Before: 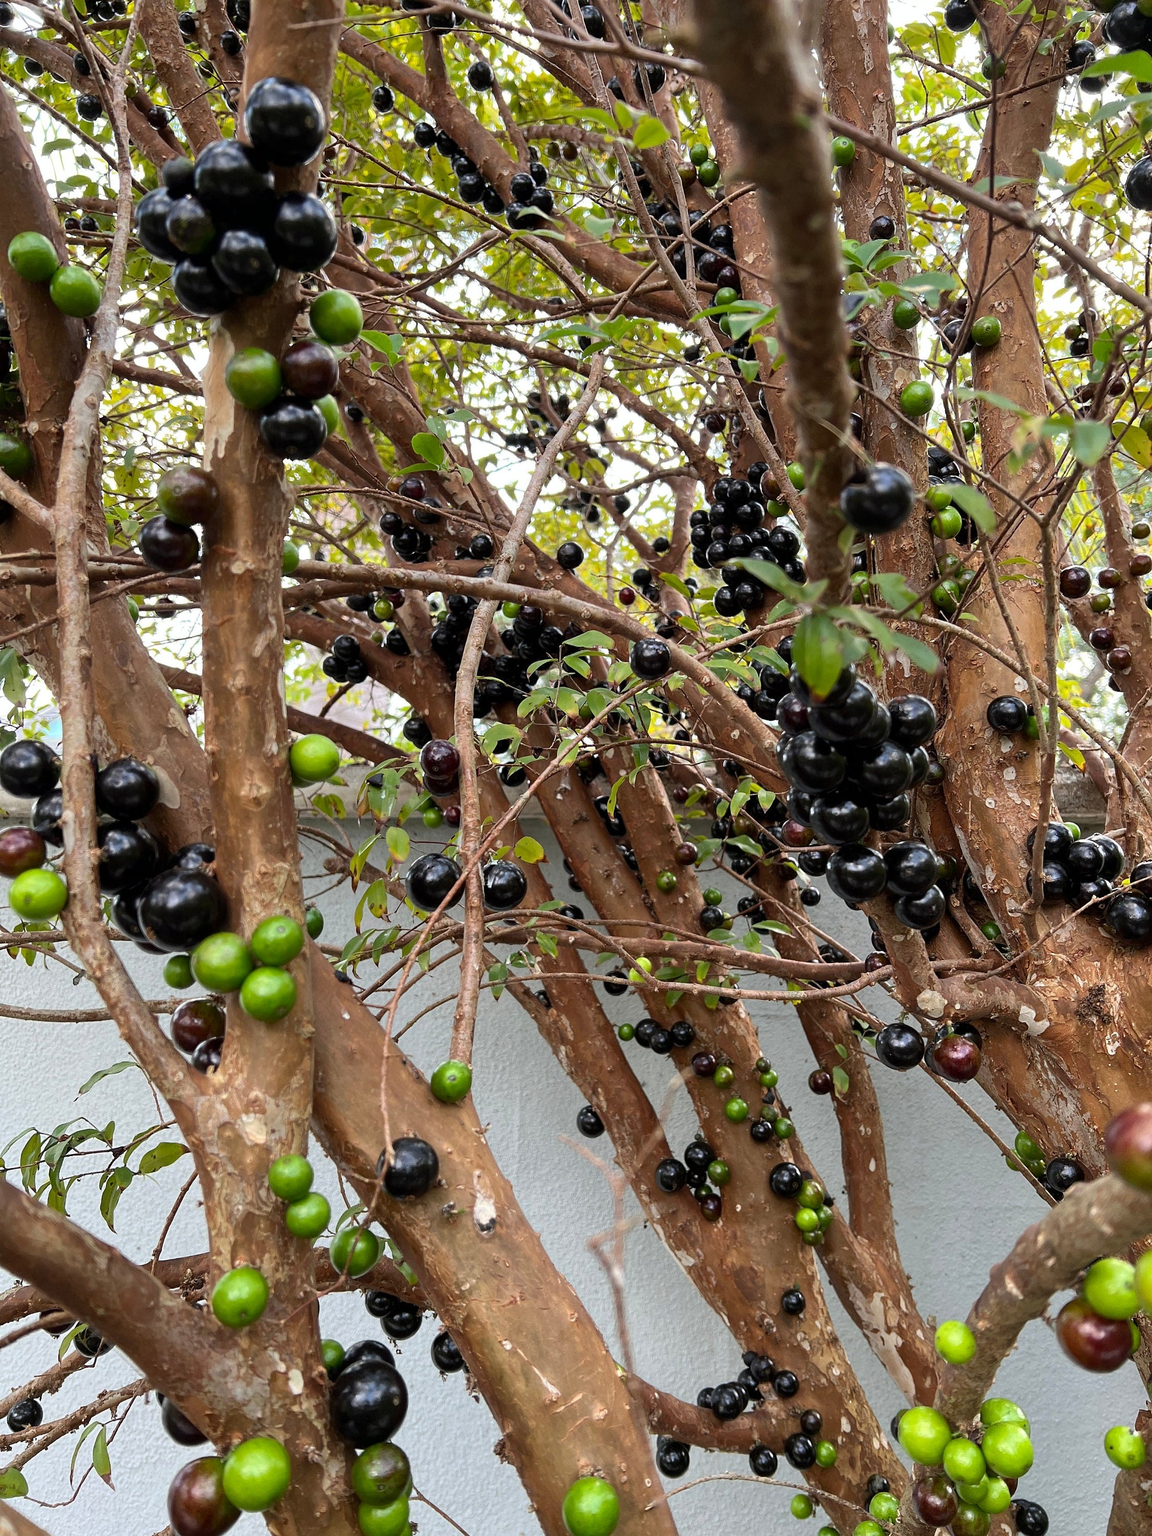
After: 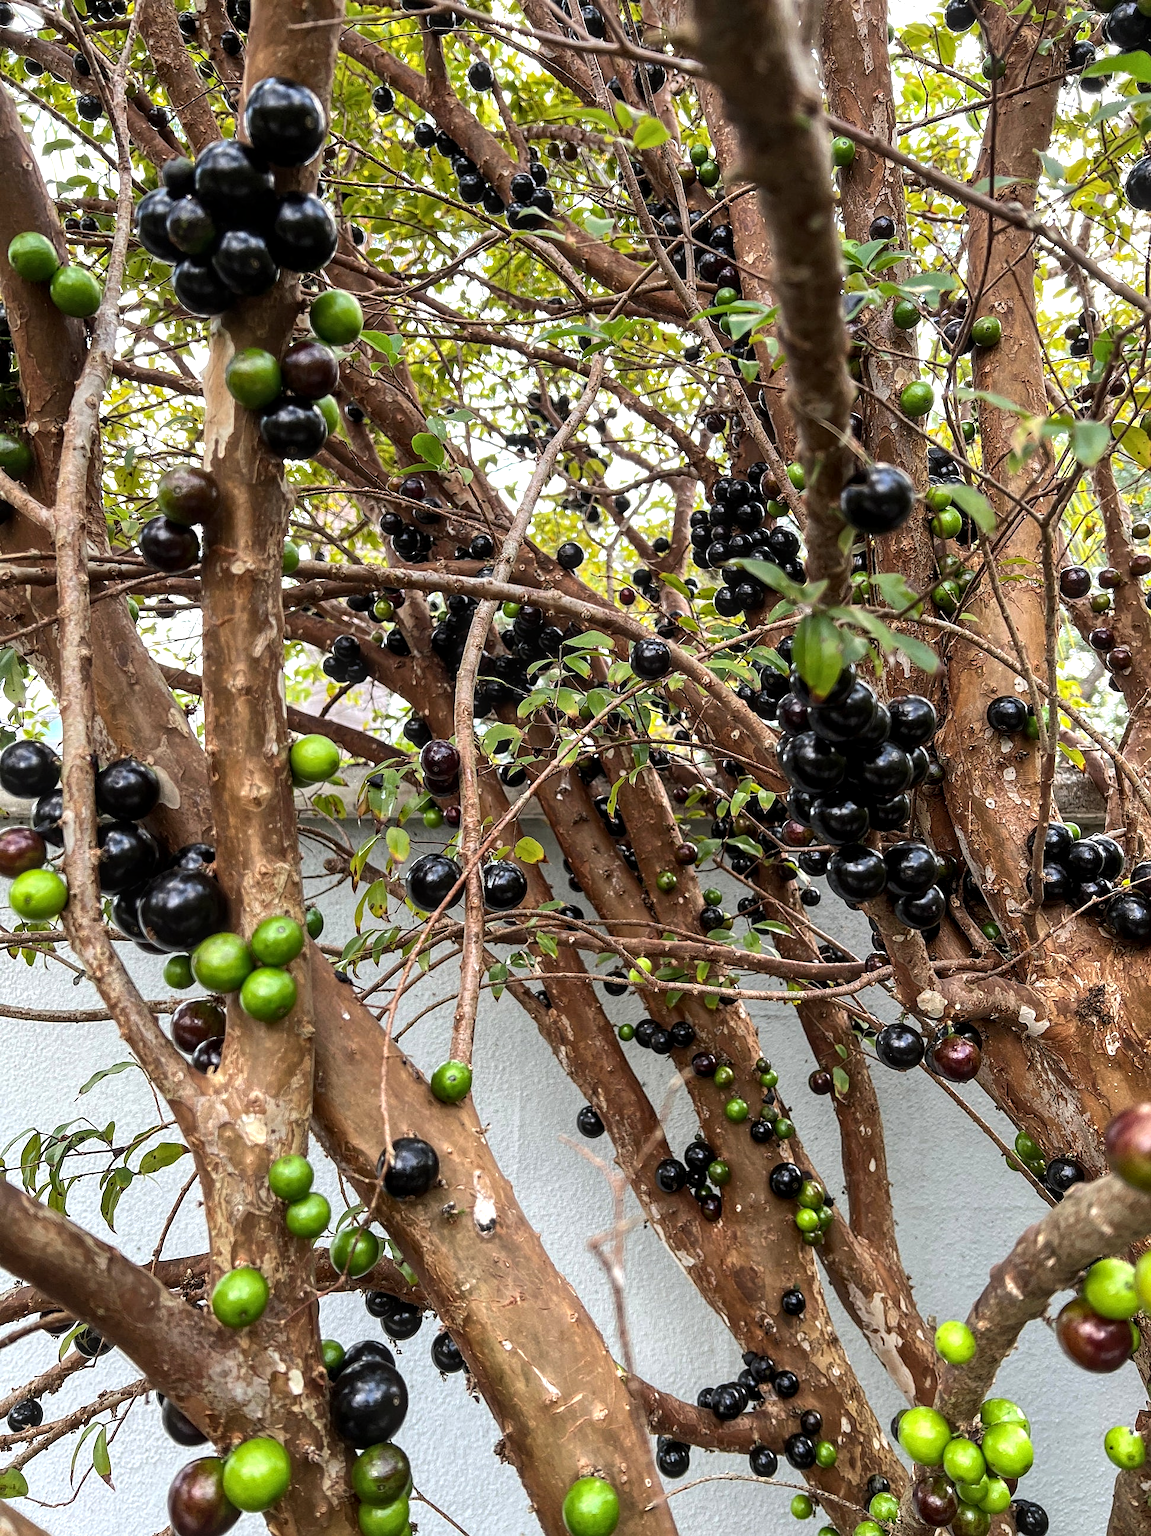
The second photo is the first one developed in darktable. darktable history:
tone equalizer: -8 EV -0.417 EV, -7 EV -0.389 EV, -6 EV -0.333 EV, -5 EV -0.222 EV, -3 EV 0.222 EV, -2 EV 0.333 EV, -1 EV 0.389 EV, +0 EV 0.417 EV, edges refinement/feathering 500, mask exposure compensation -1.57 EV, preserve details no
sharpen: amount 0.2
contrast equalizer: octaves 7, y [[0.6 ×6], [0.55 ×6], [0 ×6], [0 ×6], [0 ×6]], mix -0.1
local contrast: detail 130%
